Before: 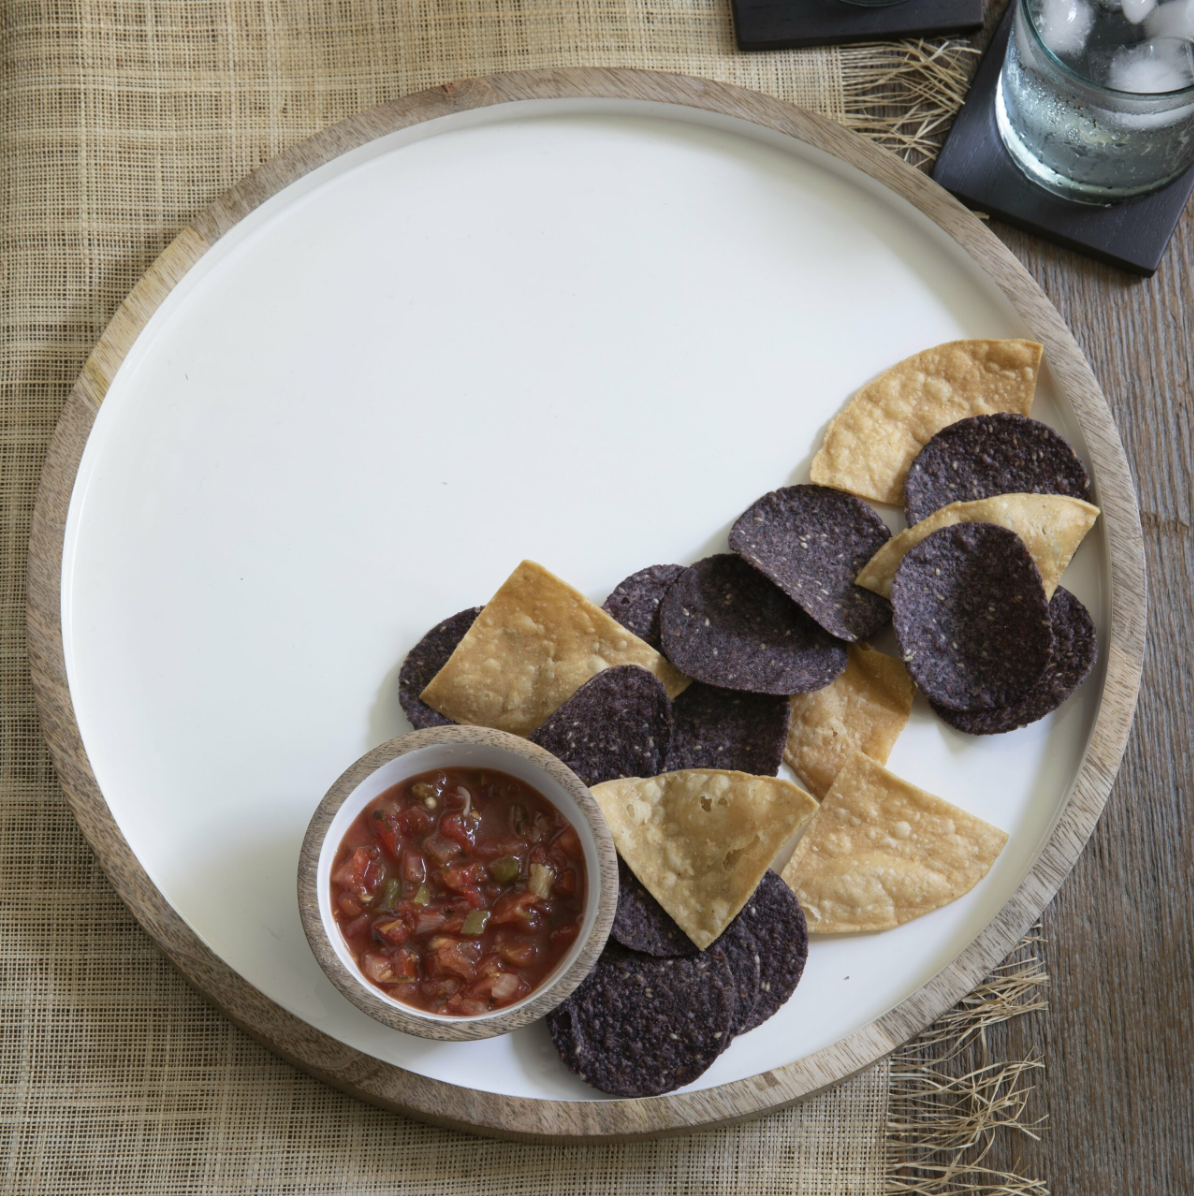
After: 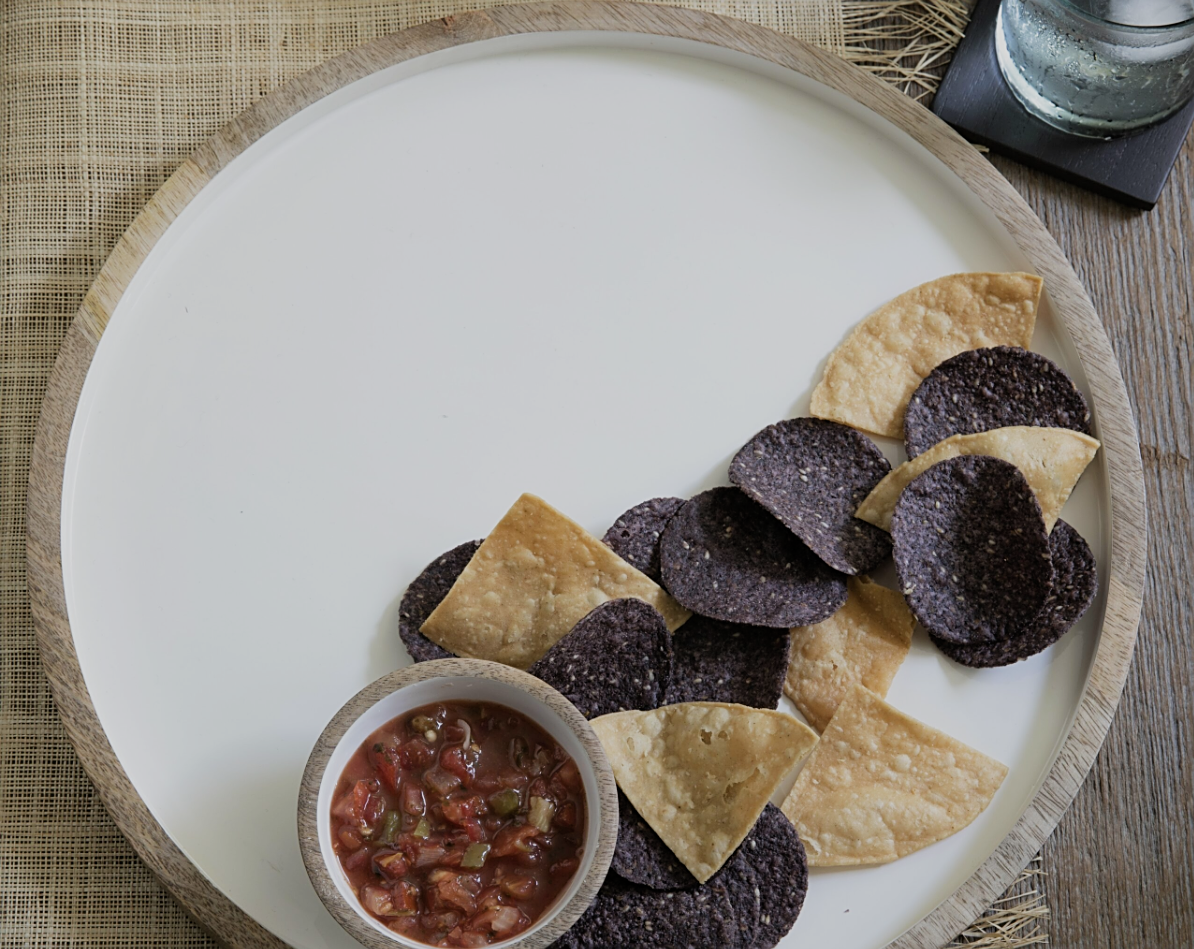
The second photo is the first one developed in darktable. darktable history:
sharpen: on, module defaults
crop and rotate: top 5.667%, bottom 14.937%
filmic rgb: middle gray luminance 18.42%, black relative exposure -11.25 EV, white relative exposure 3.75 EV, threshold 6 EV, target black luminance 0%, hardness 5.87, latitude 57.4%, contrast 0.963, shadows ↔ highlights balance 49.98%, add noise in highlights 0, preserve chrominance luminance Y, color science v3 (2019), use custom middle-gray values true, iterations of high-quality reconstruction 0, contrast in highlights soft, enable highlight reconstruction true
